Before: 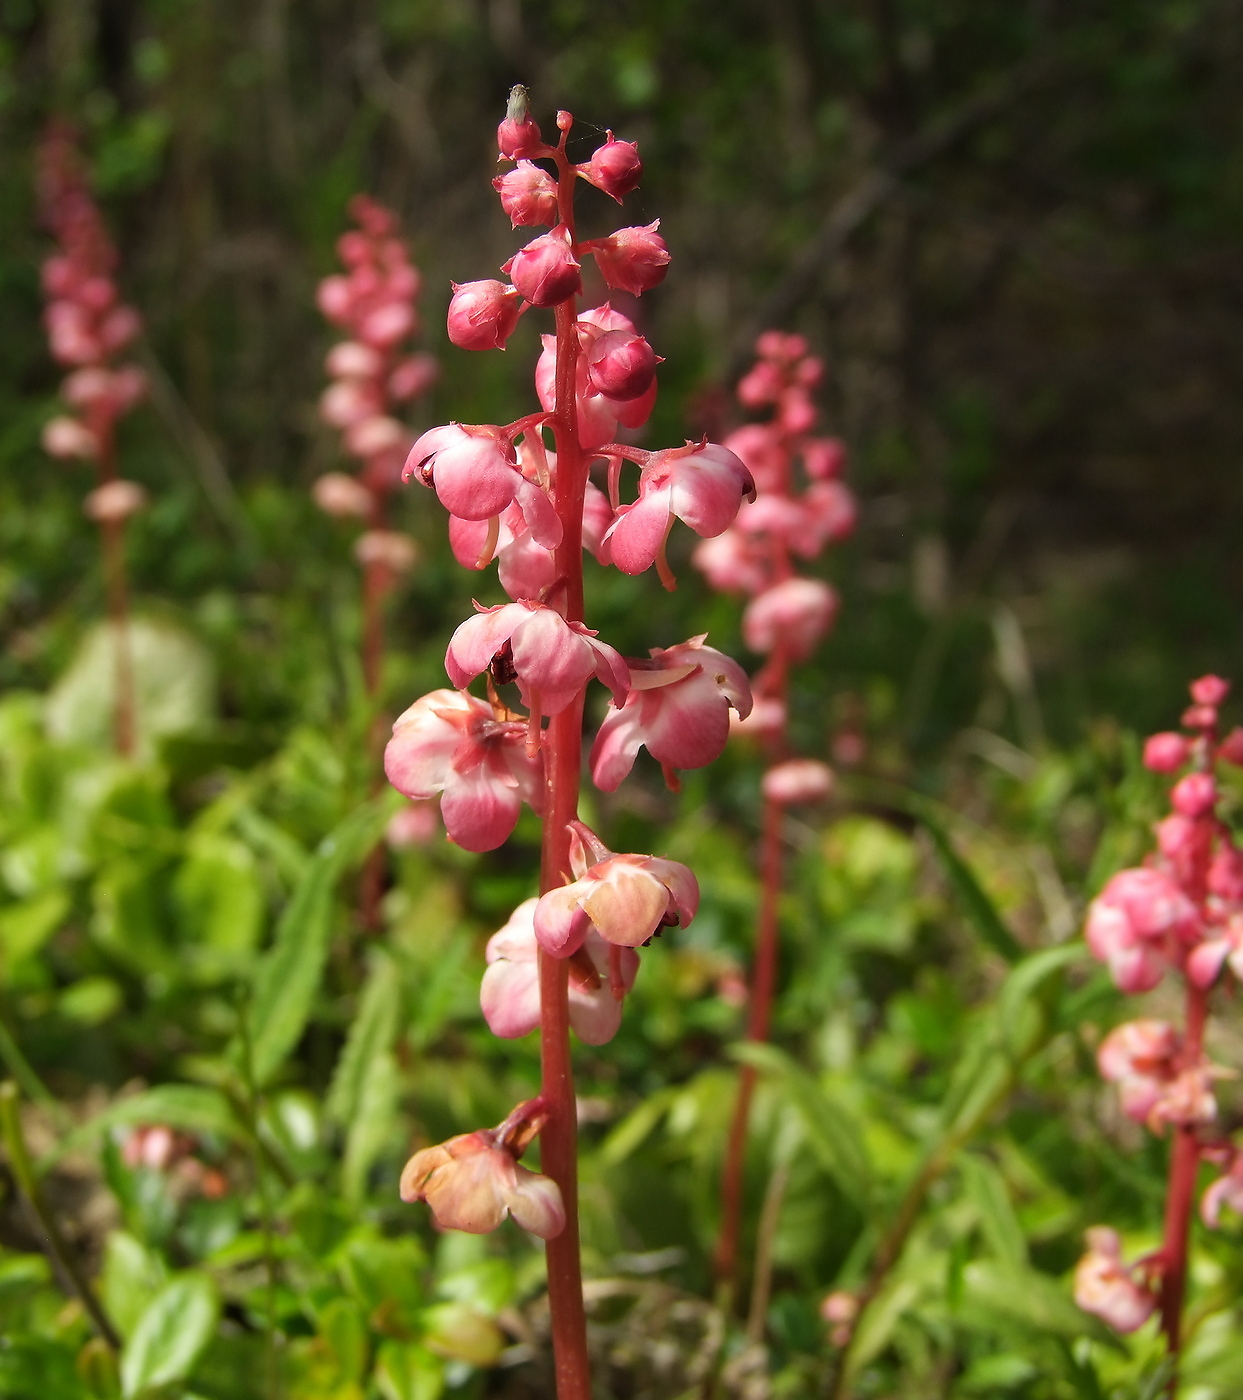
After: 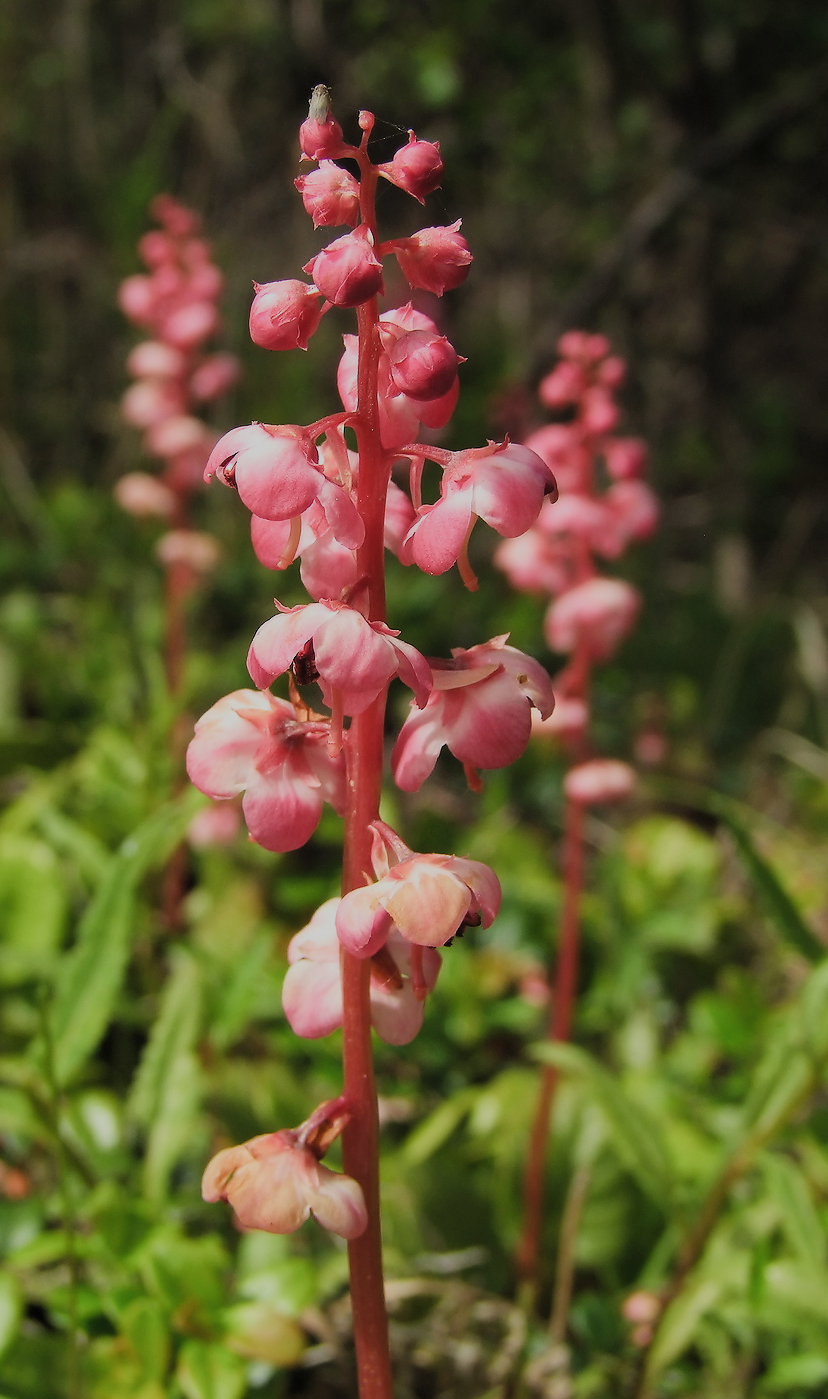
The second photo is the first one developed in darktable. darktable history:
crop and rotate: left 15.951%, right 17.391%
filmic rgb: black relative exposure -7.65 EV, white relative exposure 4.56 EV, threshold 5.96 EV, hardness 3.61, contrast 0.993, color science v5 (2021), contrast in shadows safe, contrast in highlights safe, enable highlight reconstruction true
